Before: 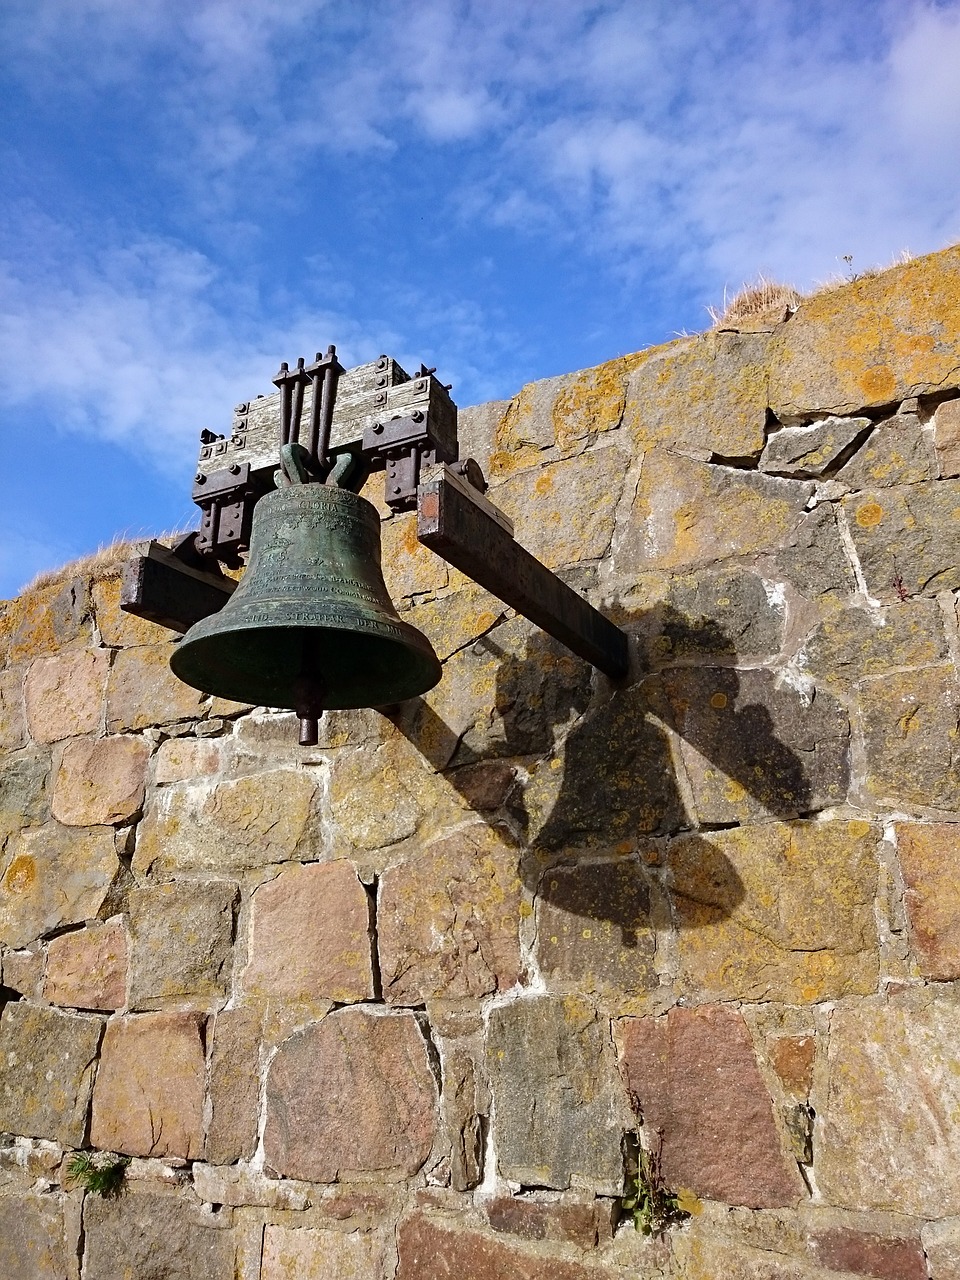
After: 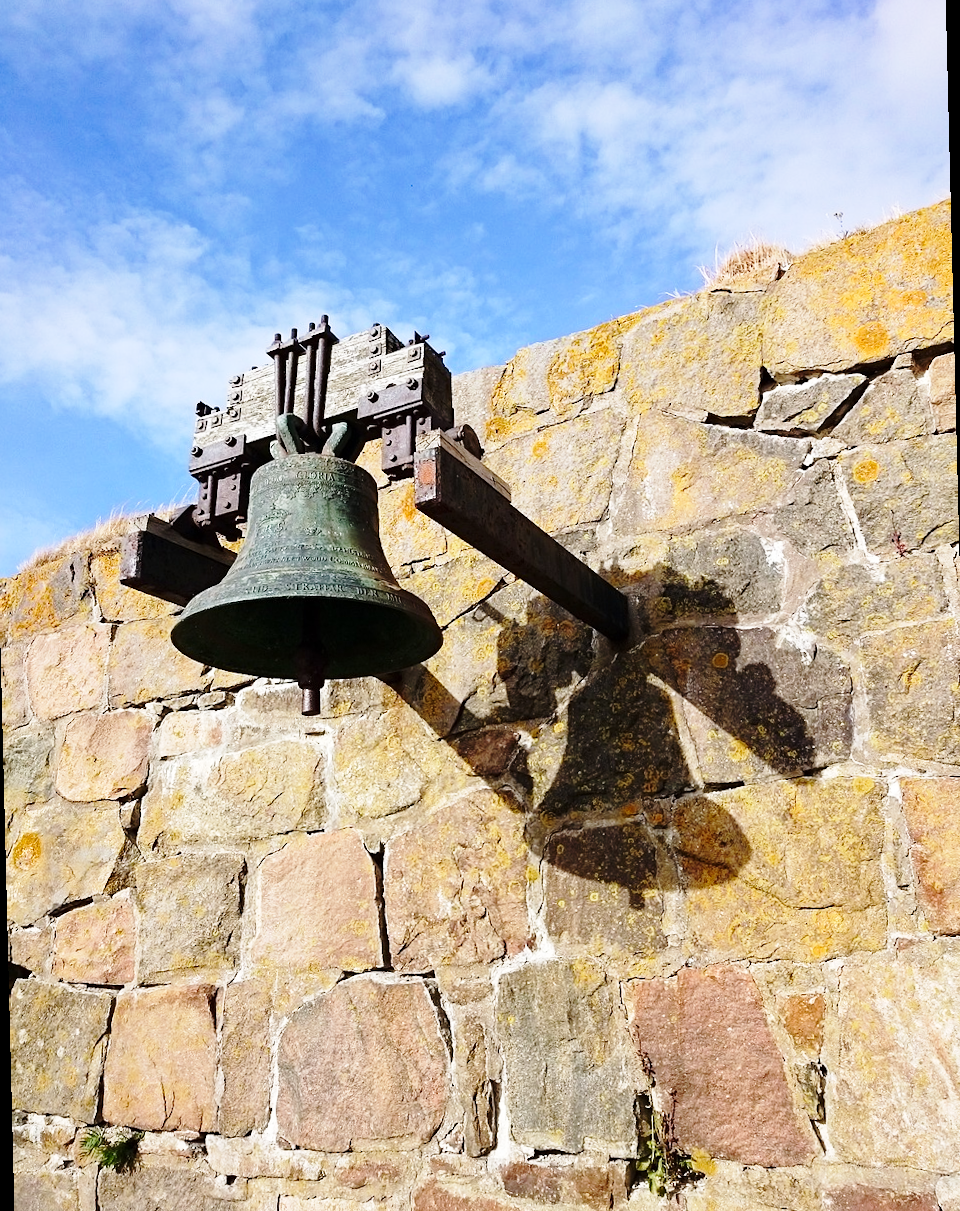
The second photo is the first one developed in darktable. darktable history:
rotate and perspective: rotation -1.42°, crop left 0.016, crop right 0.984, crop top 0.035, crop bottom 0.965
base curve: curves: ch0 [(0, 0) (0.028, 0.03) (0.121, 0.232) (0.46, 0.748) (0.859, 0.968) (1, 1)], preserve colors none
